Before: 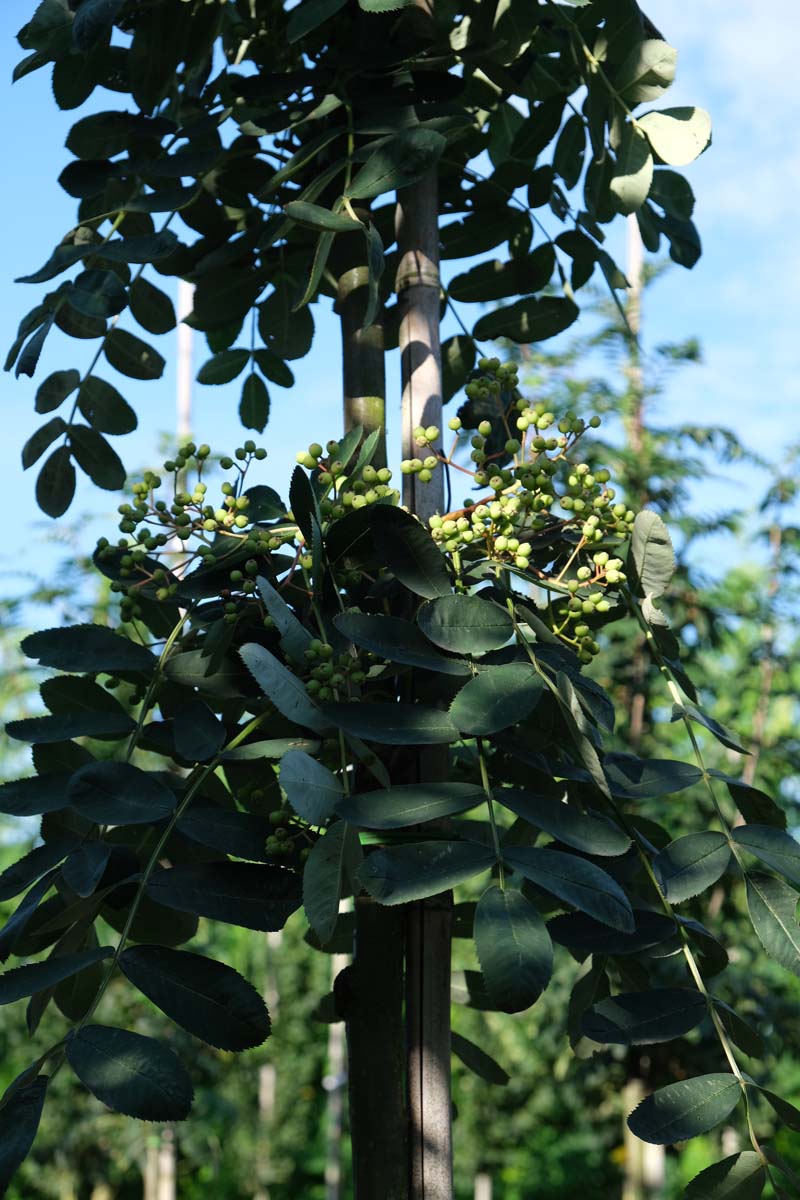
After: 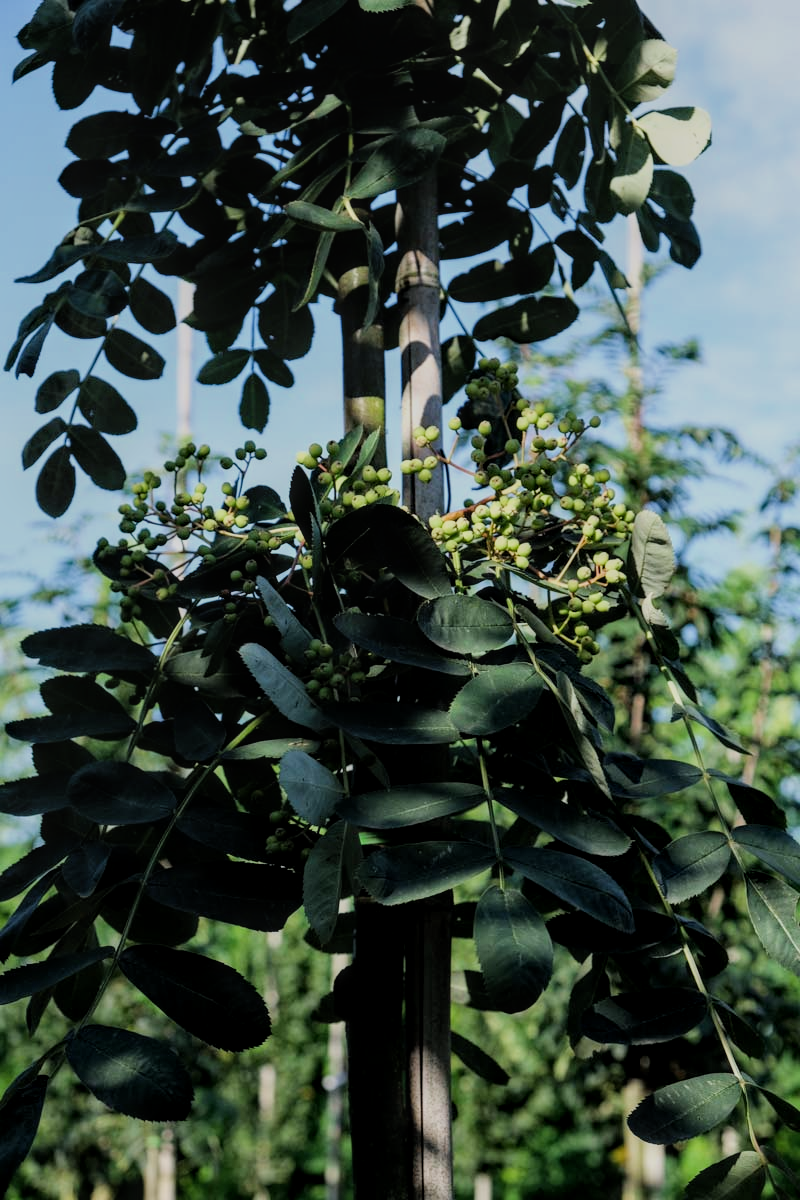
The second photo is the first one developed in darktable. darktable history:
filmic rgb: black relative exposure -7.65 EV, white relative exposure 4.56 EV, hardness 3.61, contrast 1.05
local contrast: on, module defaults
